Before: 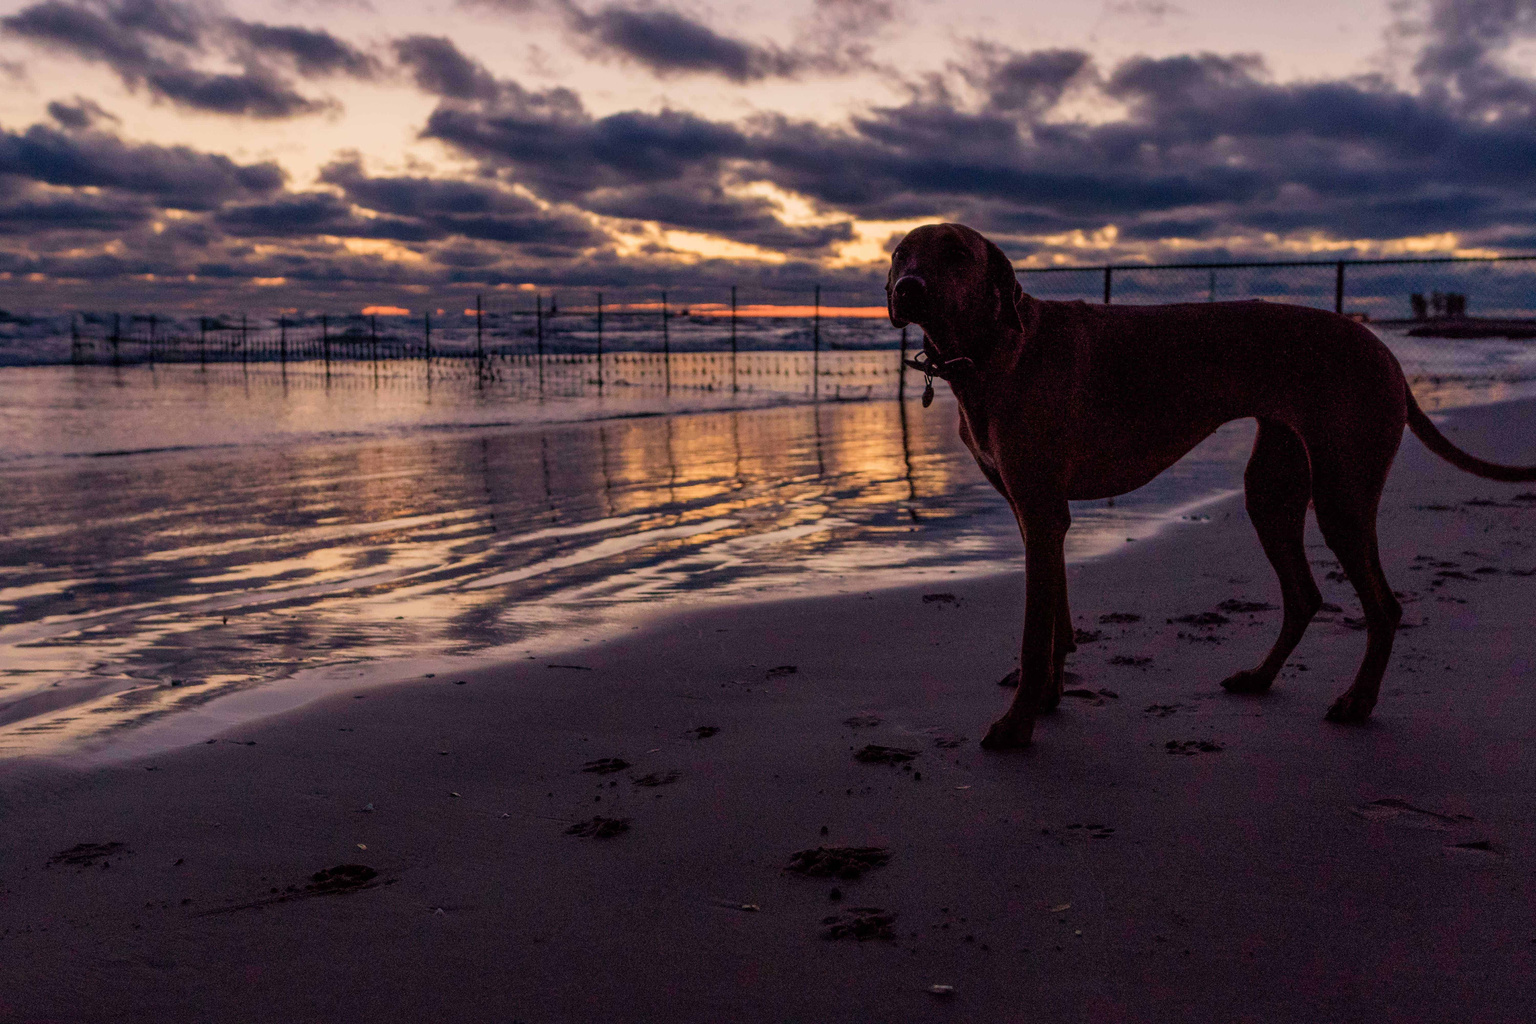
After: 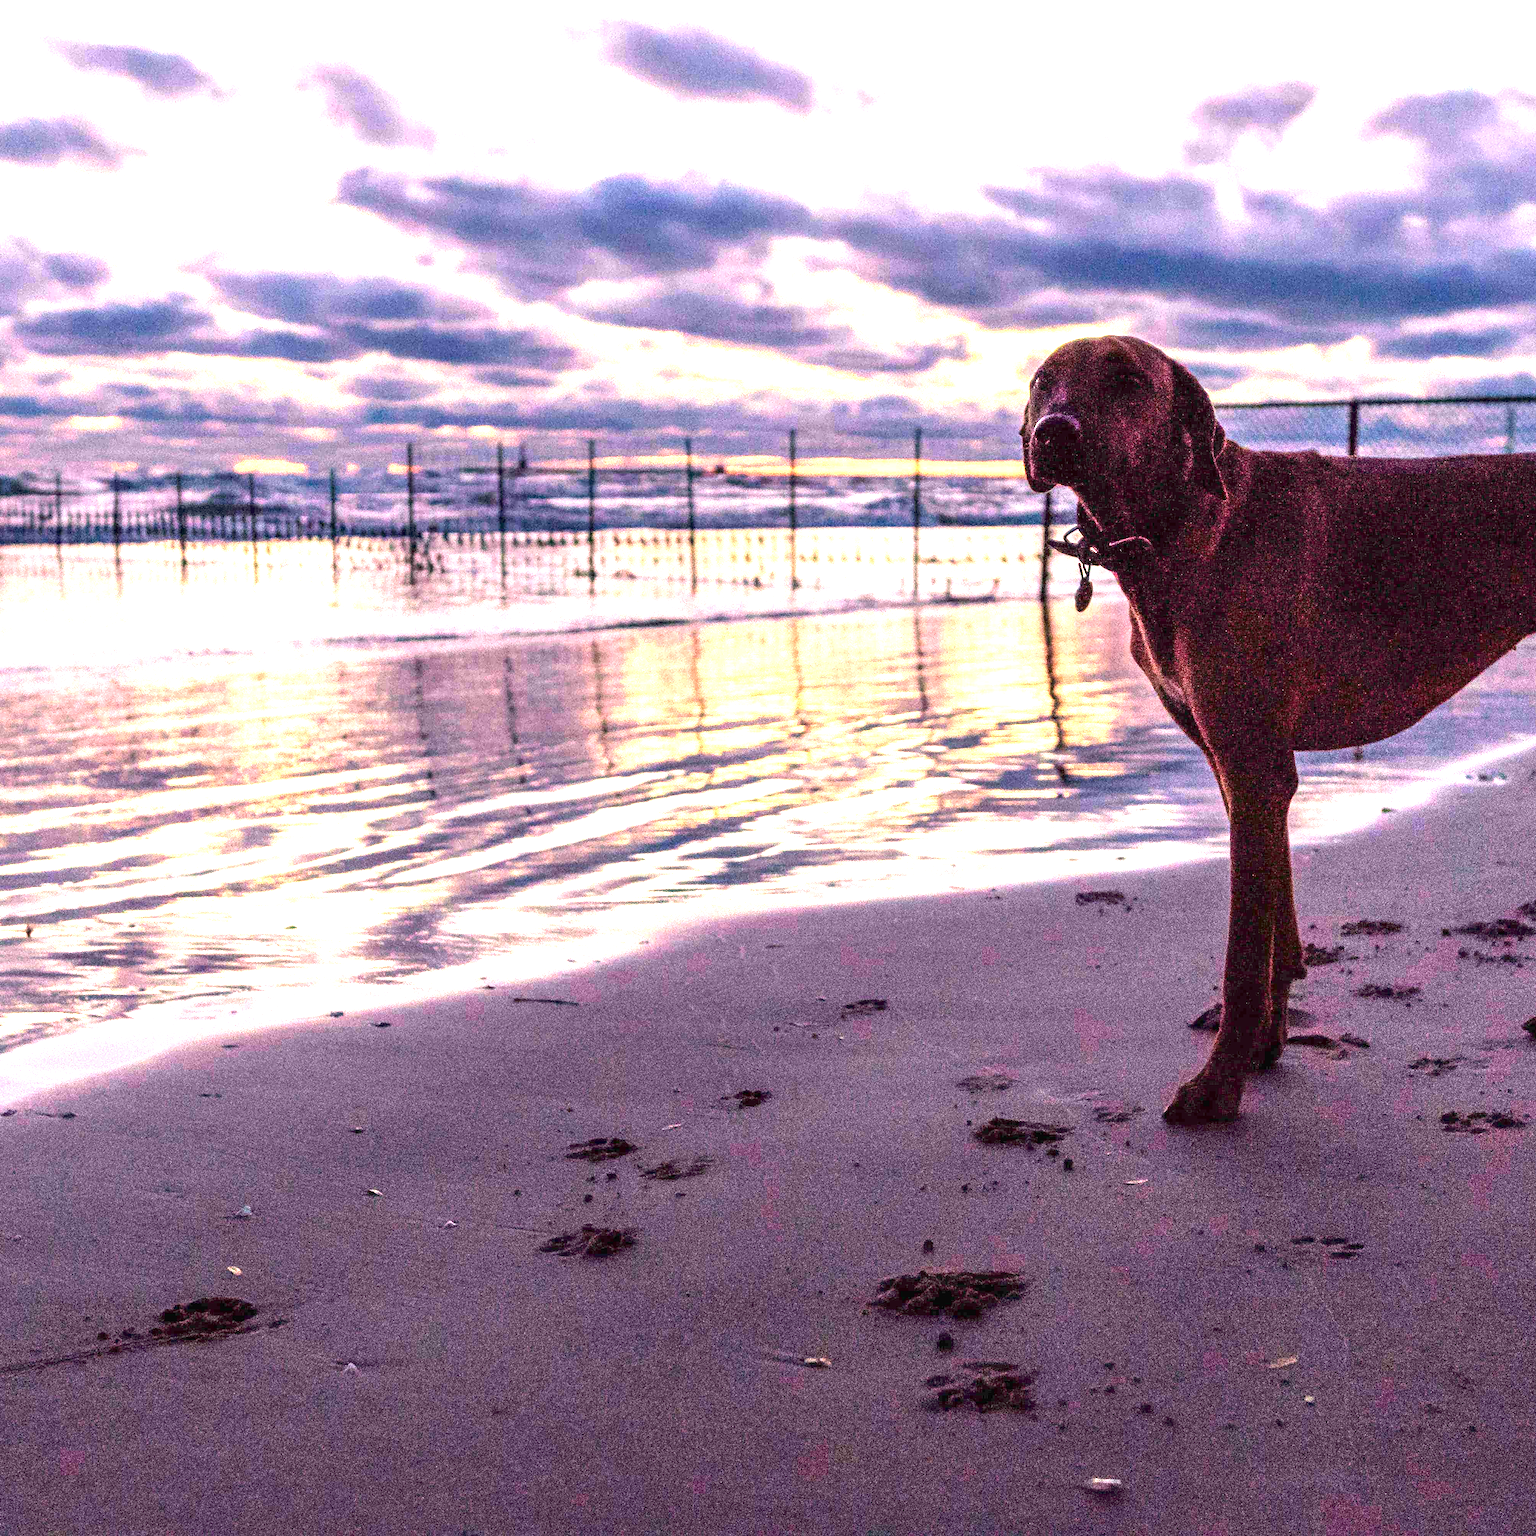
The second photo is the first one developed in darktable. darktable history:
crop and rotate: left 13.409%, right 19.924%
exposure: exposure 3 EV, compensate highlight preservation false
